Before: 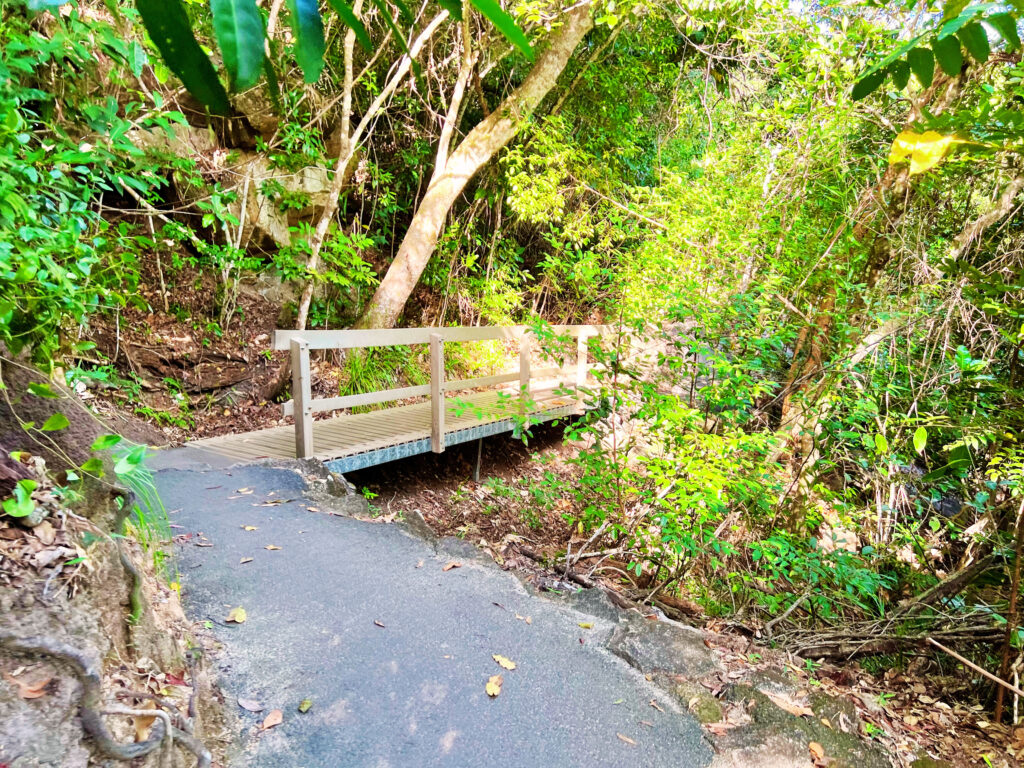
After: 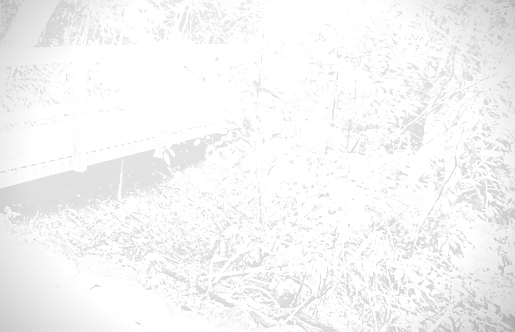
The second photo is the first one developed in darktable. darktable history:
contrast brightness saturation: contrast 0.53, brightness 0.47, saturation -1
exposure: black level correction 0.012, exposure 0.7 EV, compensate exposure bias true, compensate highlight preservation false
levels: levels [0.116, 0.574, 1]
sharpen: on, module defaults
vignetting: fall-off start 88.53%, fall-off radius 44.2%, saturation 0.376, width/height ratio 1.161
bloom: size 38%, threshold 95%, strength 30%
crop: left 35.03%, top 36.625%, right 14.663%, bottom 20.057%
color contrast: green-magenta contrast 1.12, blue-yellow contrast 1.95, unbound 0
